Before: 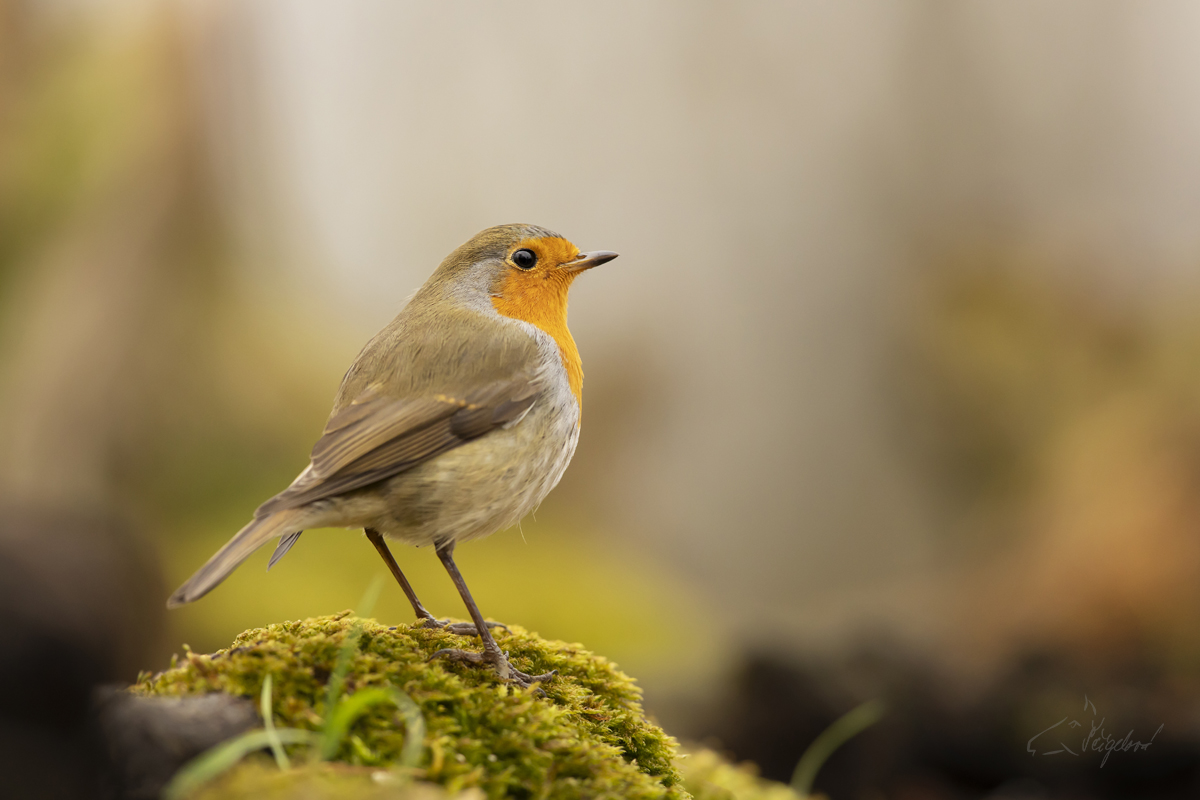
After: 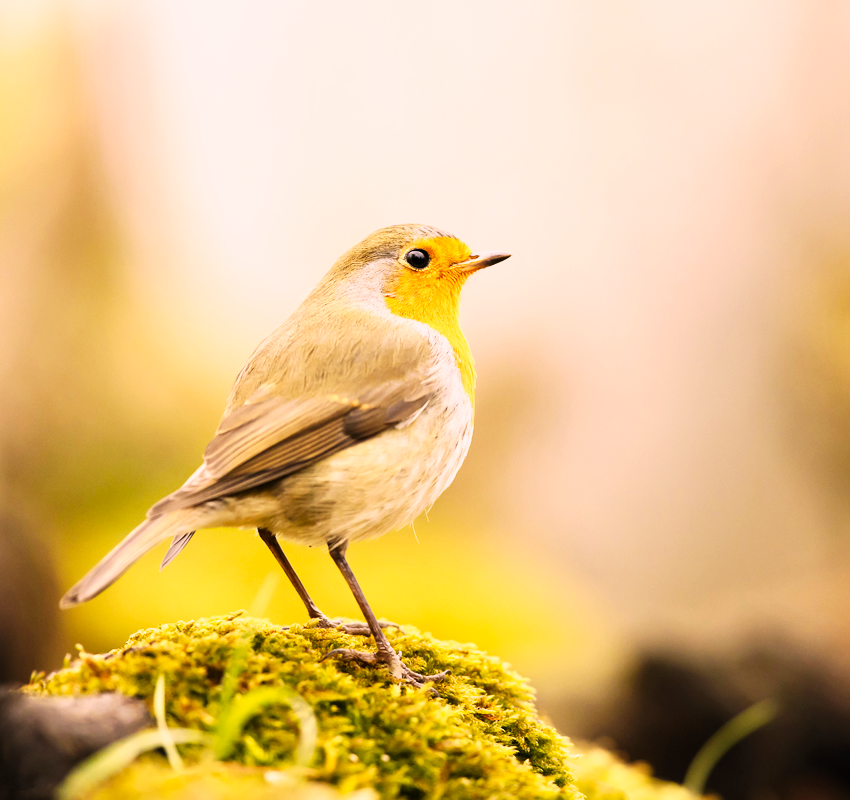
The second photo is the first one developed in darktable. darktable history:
base curve: curves: ch0 [(0, 0) (0.007, 0.004) (0.027, 0.03) (0.046, 0.07) (0.207, 0.54) (0.442, 0.872) (0.673, 0.972) (1, 1)], preserve colors none
crop and rotate: left 8.94%, right 20.225%
color correction: highlights a* 12.35, highlights b* 5.46
